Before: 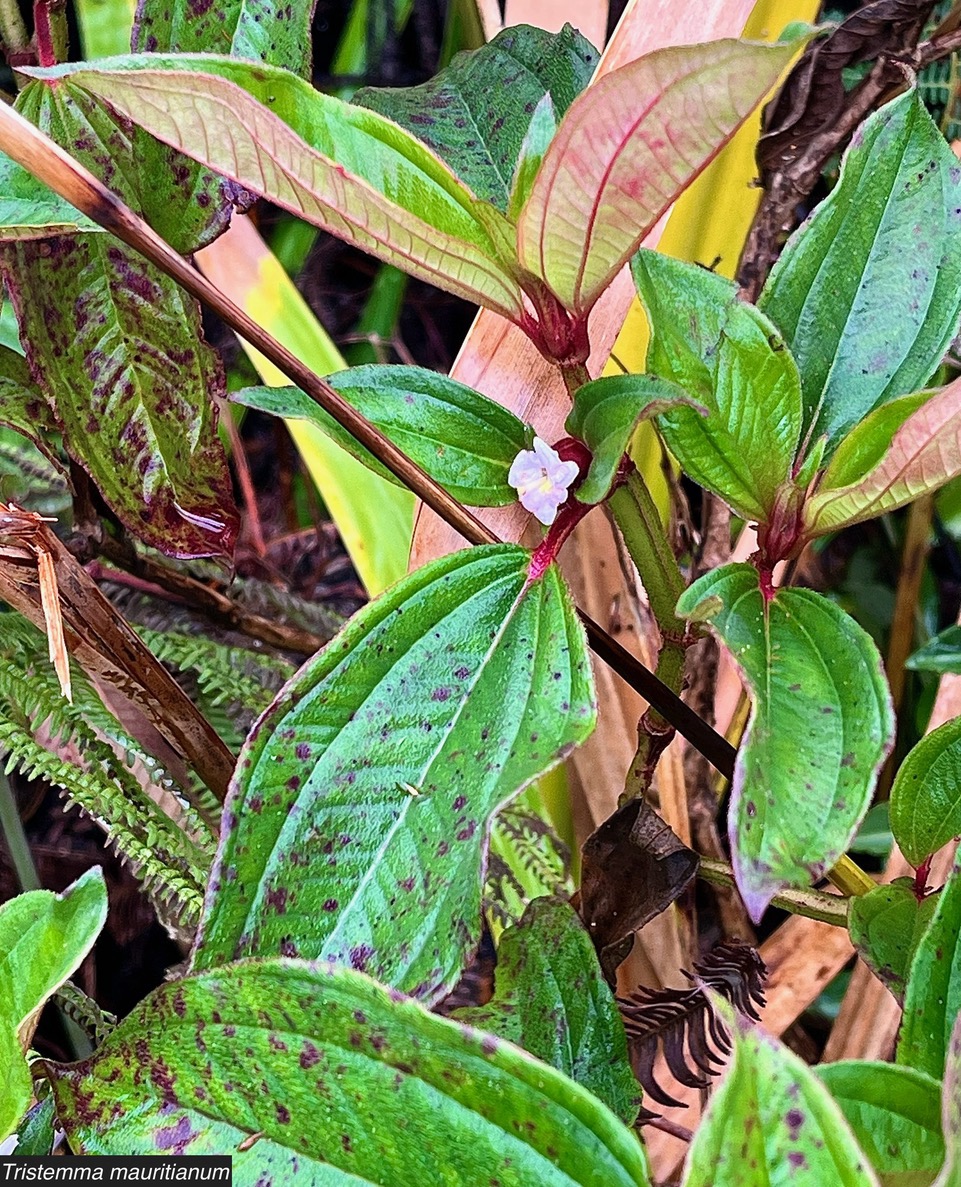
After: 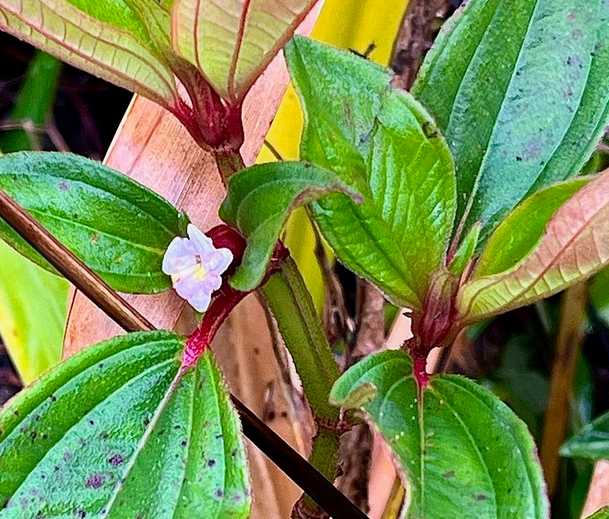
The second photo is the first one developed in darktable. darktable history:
crop: left 36.093%, top 17.951%, right 0.452%, bottom 38.318%
haze removal: adaptive false
contrast equalizer: octaves 7, y [[0.5, 0.488, 0.462, 0.461, 0.491, 0.5], [0.5 ×6], [0.5 ×6], [0 ×6], [0 ×6]]
